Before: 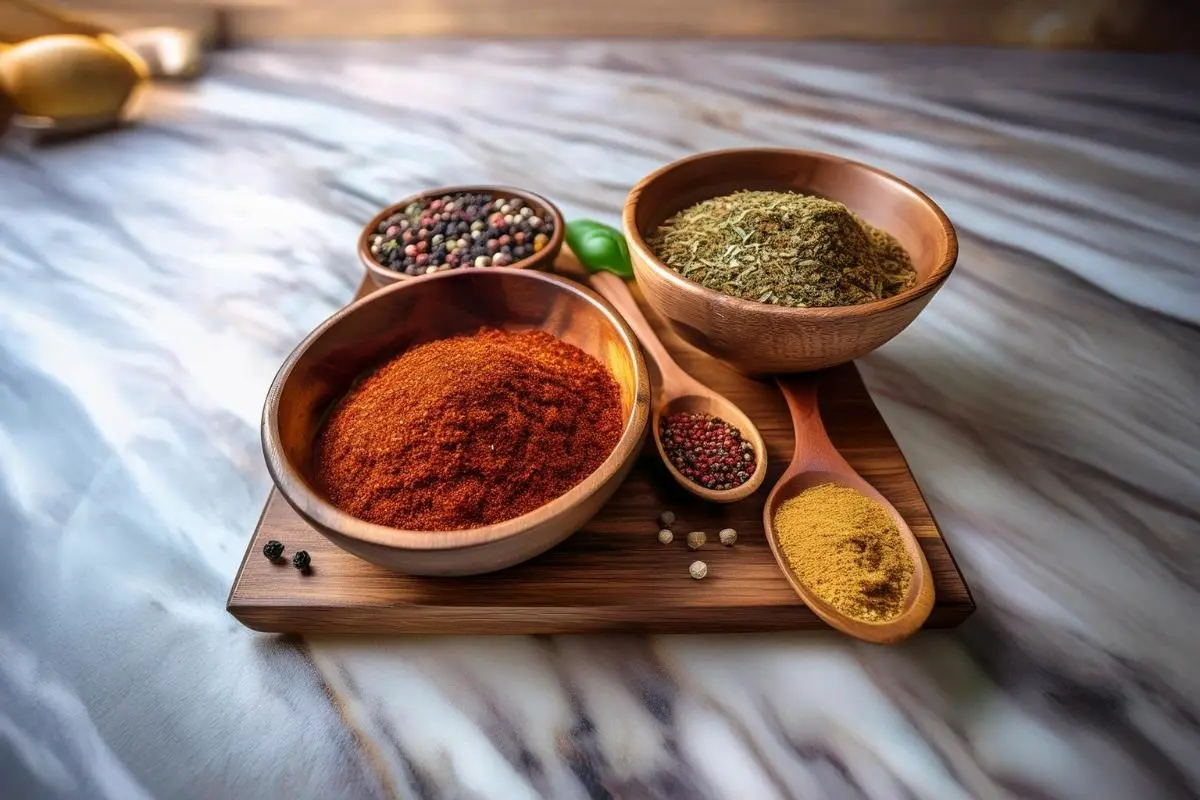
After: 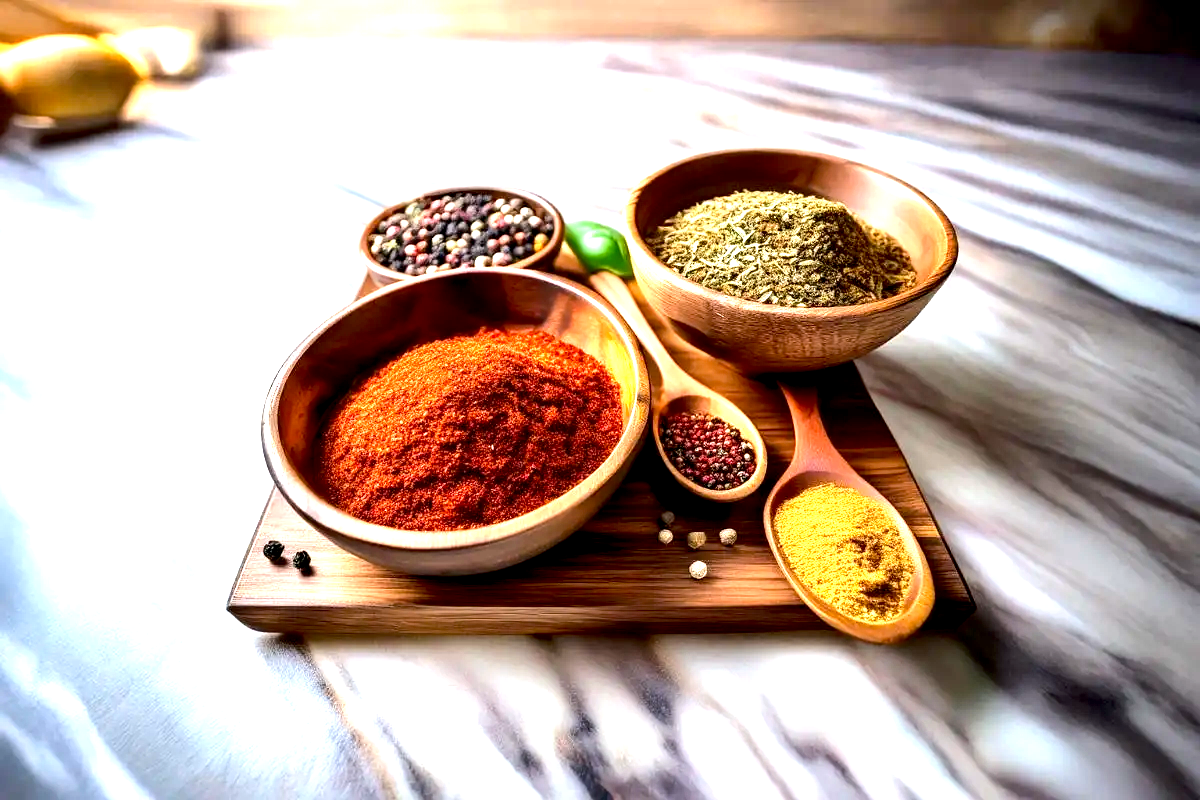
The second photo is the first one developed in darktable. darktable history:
tone equalizer: -8 EV -0.75 EV, -7 EV -0.7 EV, -6 EV -0.6 EV, -5 EV -0.4 EV, -3 EV 0.4 EV, -2 EV 0.6 EV, -1 EV 0.7 EV, +0 EV 0.75 EV, edges refinement/feathering 500, mask exposure compensation -1.57 EV, preserve details no
color zones: curves: ch0 [(0, 0.5) (0.143, 0.5) (0.286, 0.5) (0.429, 0.5) (0.571, 0.5) (0.714, 0.476) (0.857, 0.5) (1, 0.5)]; ch2 [(0, 0.5) (0.143, 0.5) (0.286, 0.5) (0.429, 0.5) (0.571, 0.5) (0.714, 0.487) (0.857, 0.5) (1, 0.5)]
exposure: black level correction 0.01, exposure 1 EV, compensate highlight preservation false
